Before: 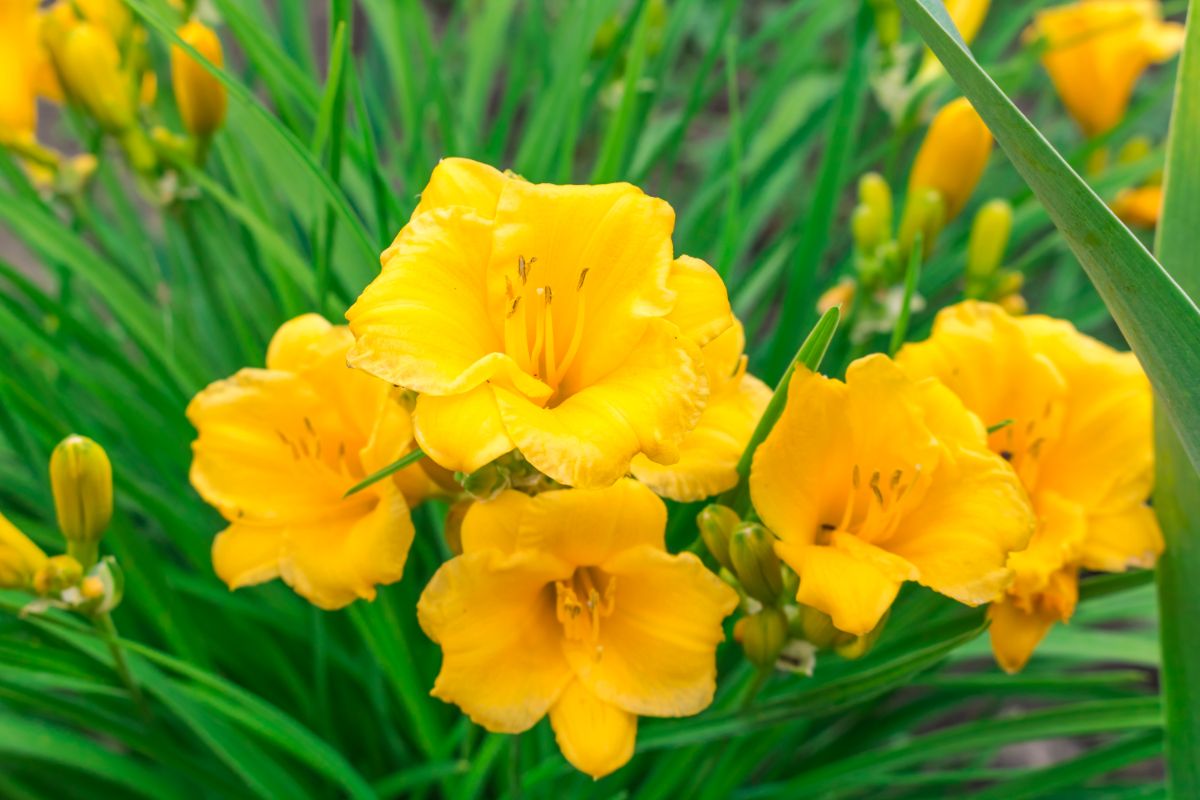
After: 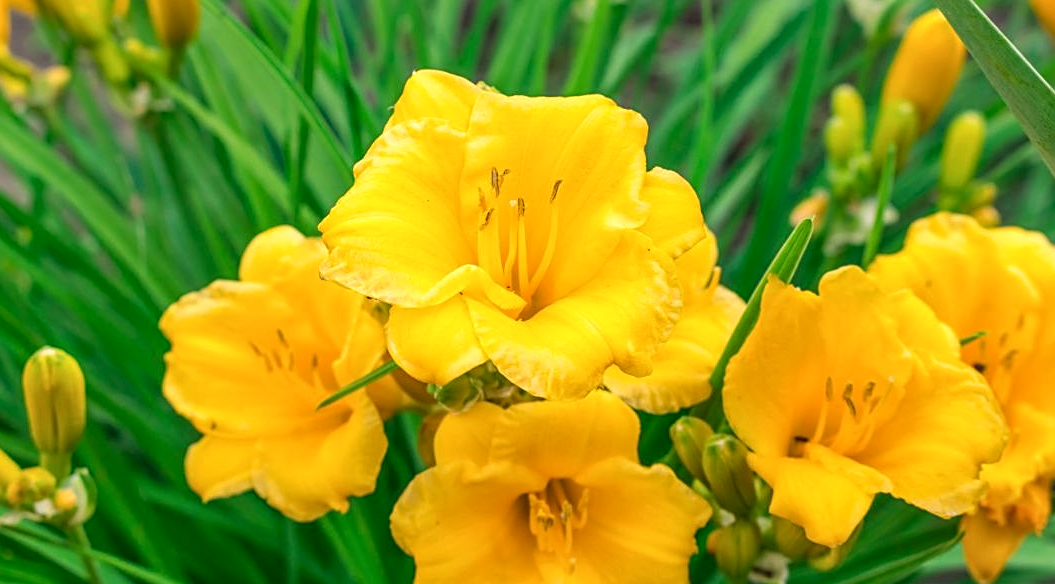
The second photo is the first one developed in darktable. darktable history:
crop and rotate: left 2.299%, top 11.113%, right 9.784%, bottom 15.827%
local contrast: on, module defaults
sharpen: on, module defaults
